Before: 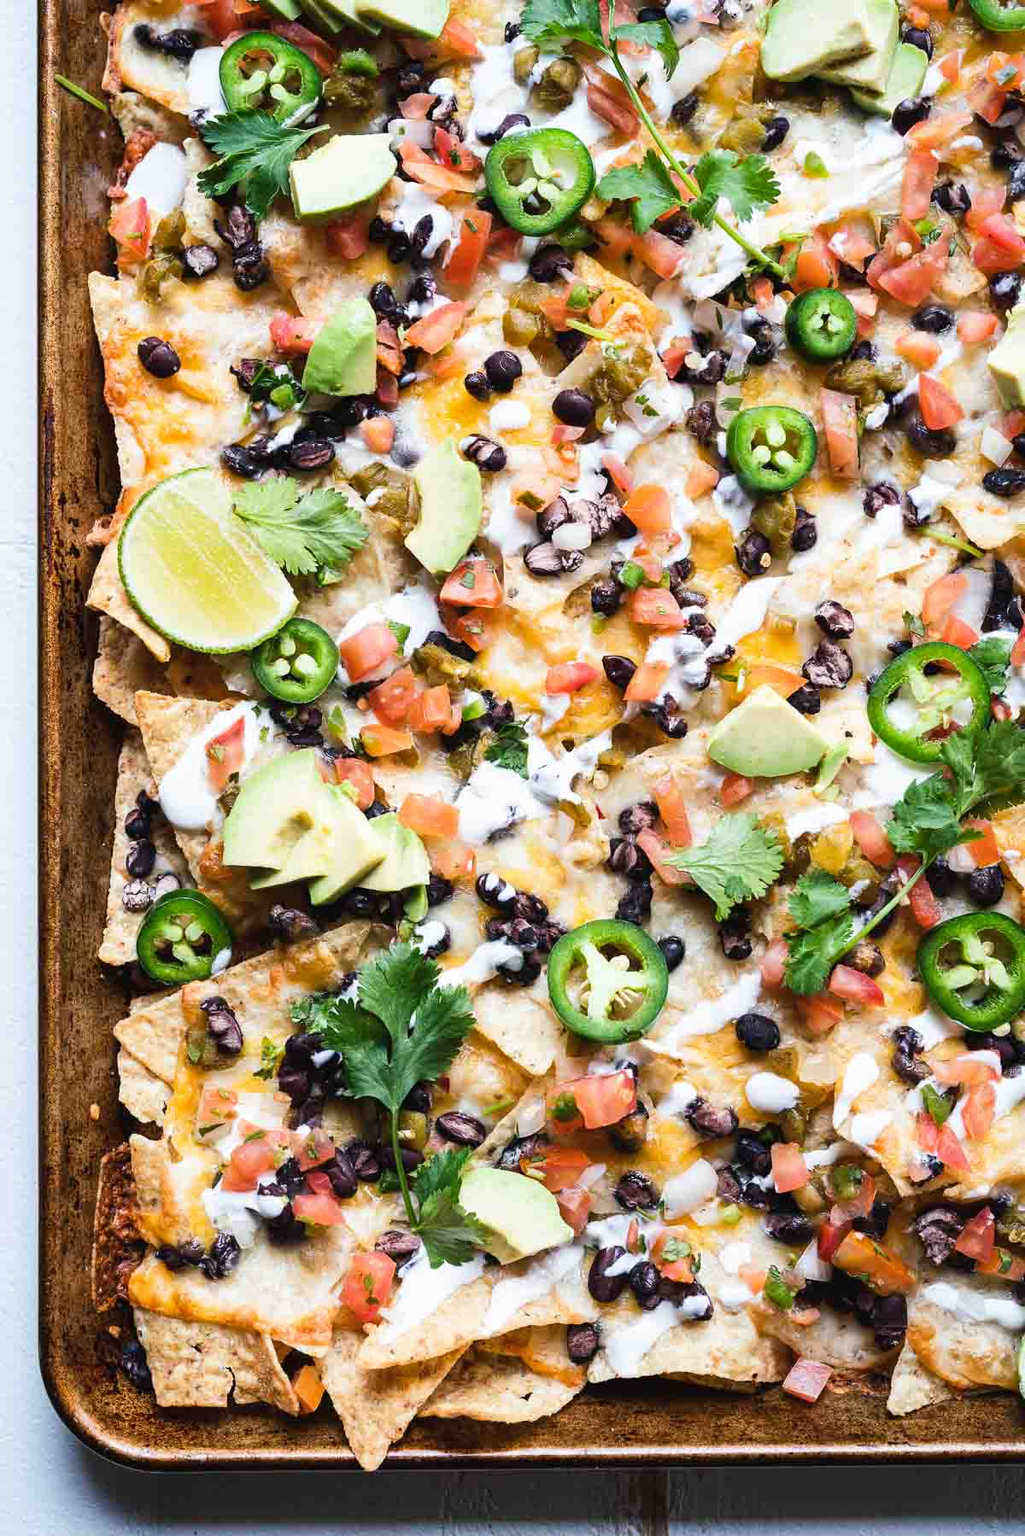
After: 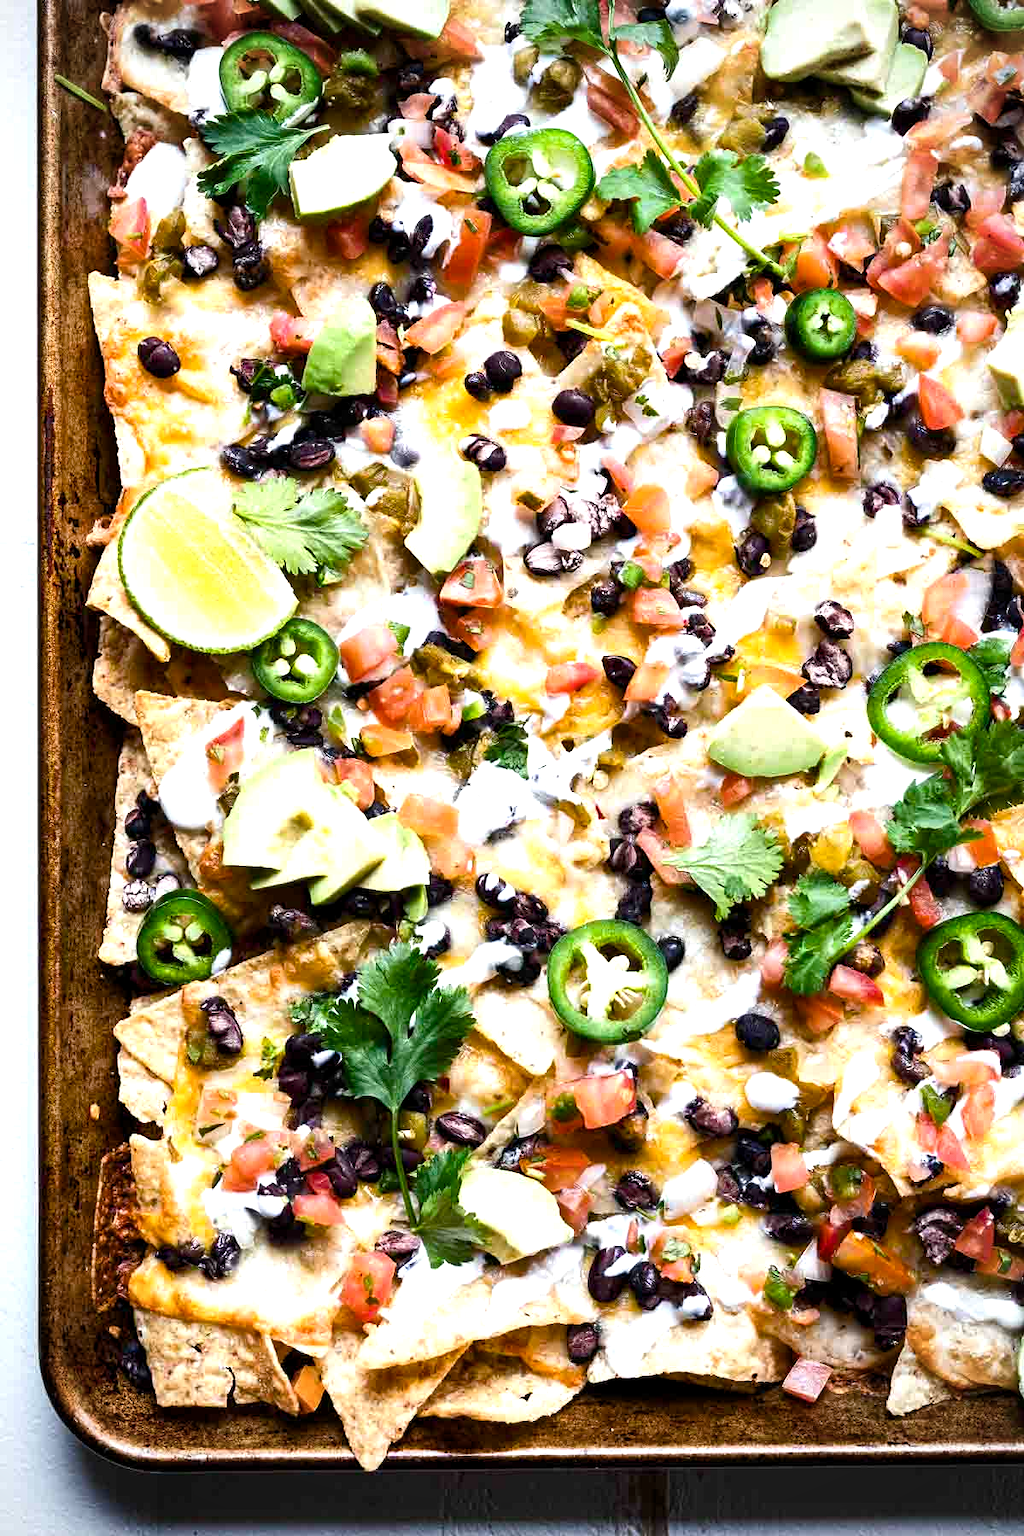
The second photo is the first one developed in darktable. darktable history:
color balance rgb: global offset › luminance -0.391%, perceptual saturation grading › global saturation 20%, perceptual saturation grading › highlights -25.432%, perceptual saturation grading › shadows 24.95%, perceptual brilliance grading › global brilliance 15.595%, perceptual brilliance grading › shadows -35.285%
vignetting: fall-off radius 60.93%
